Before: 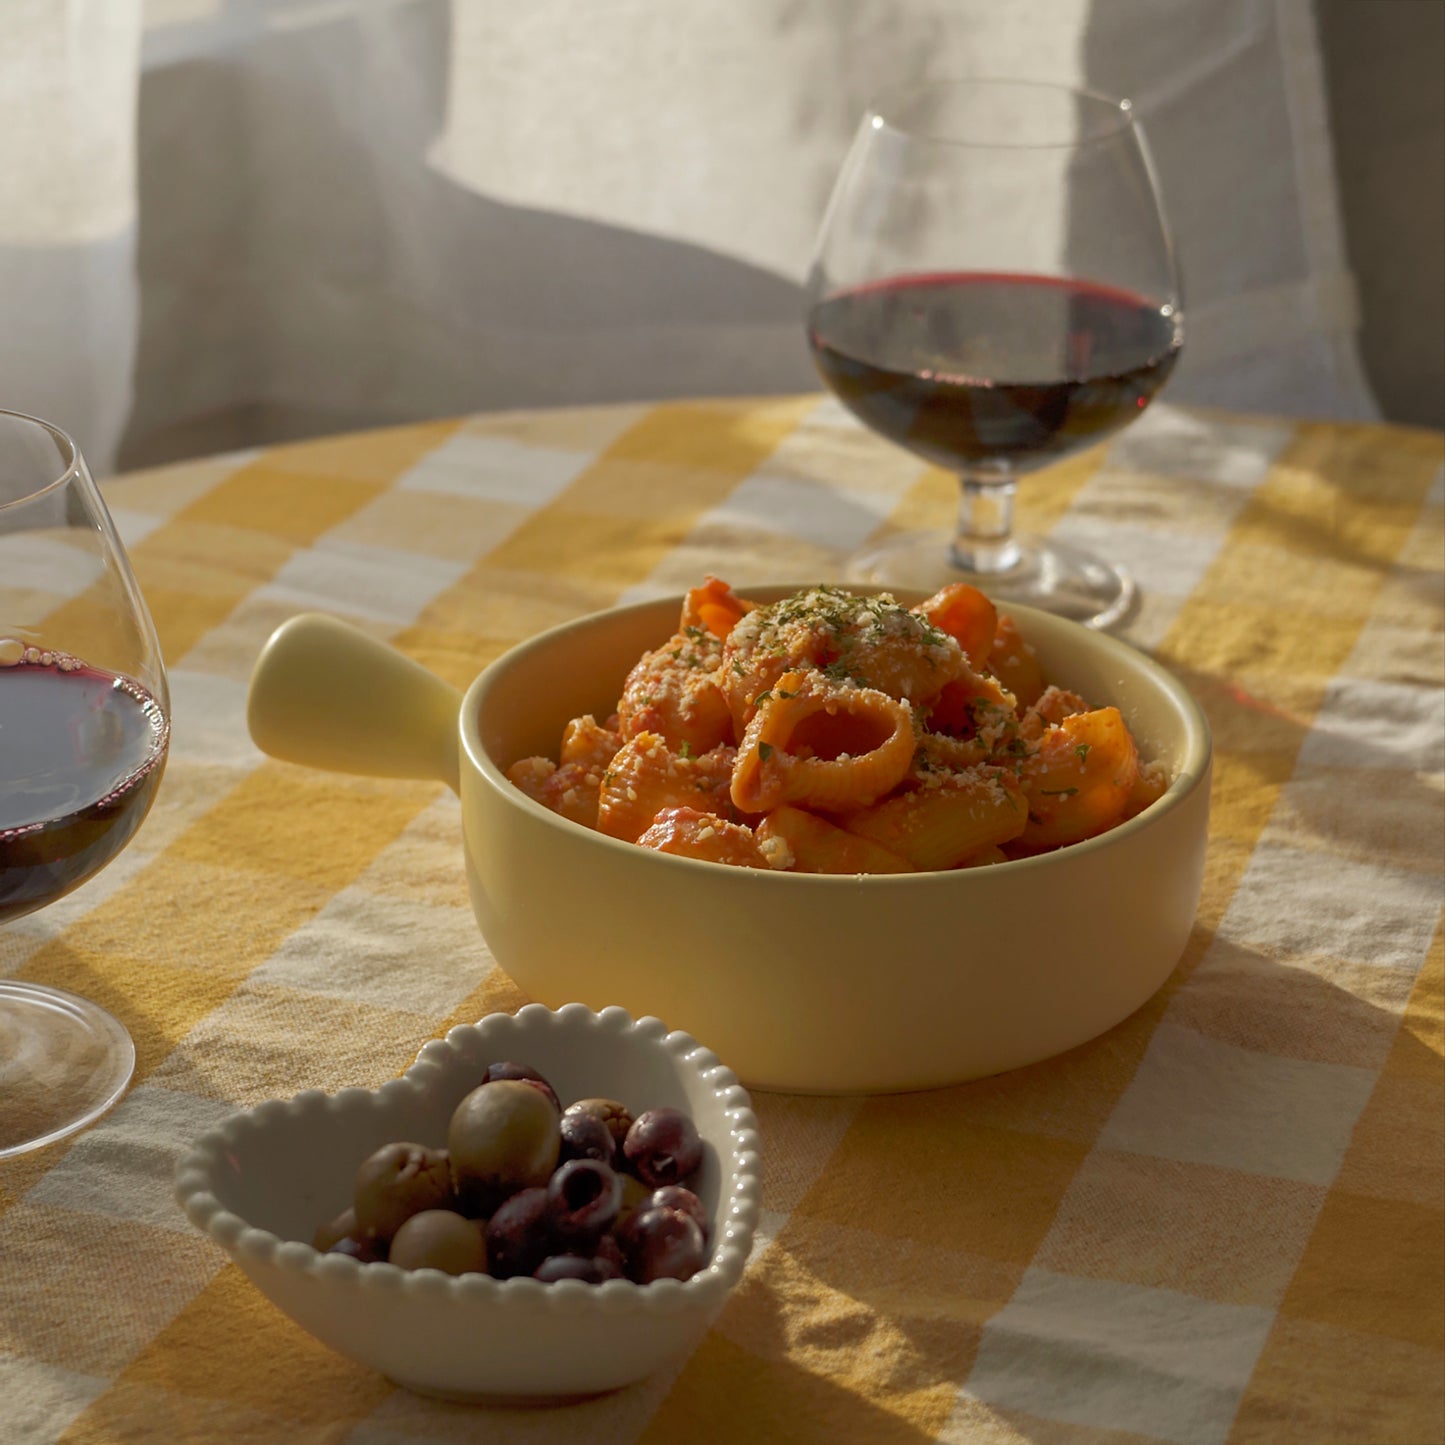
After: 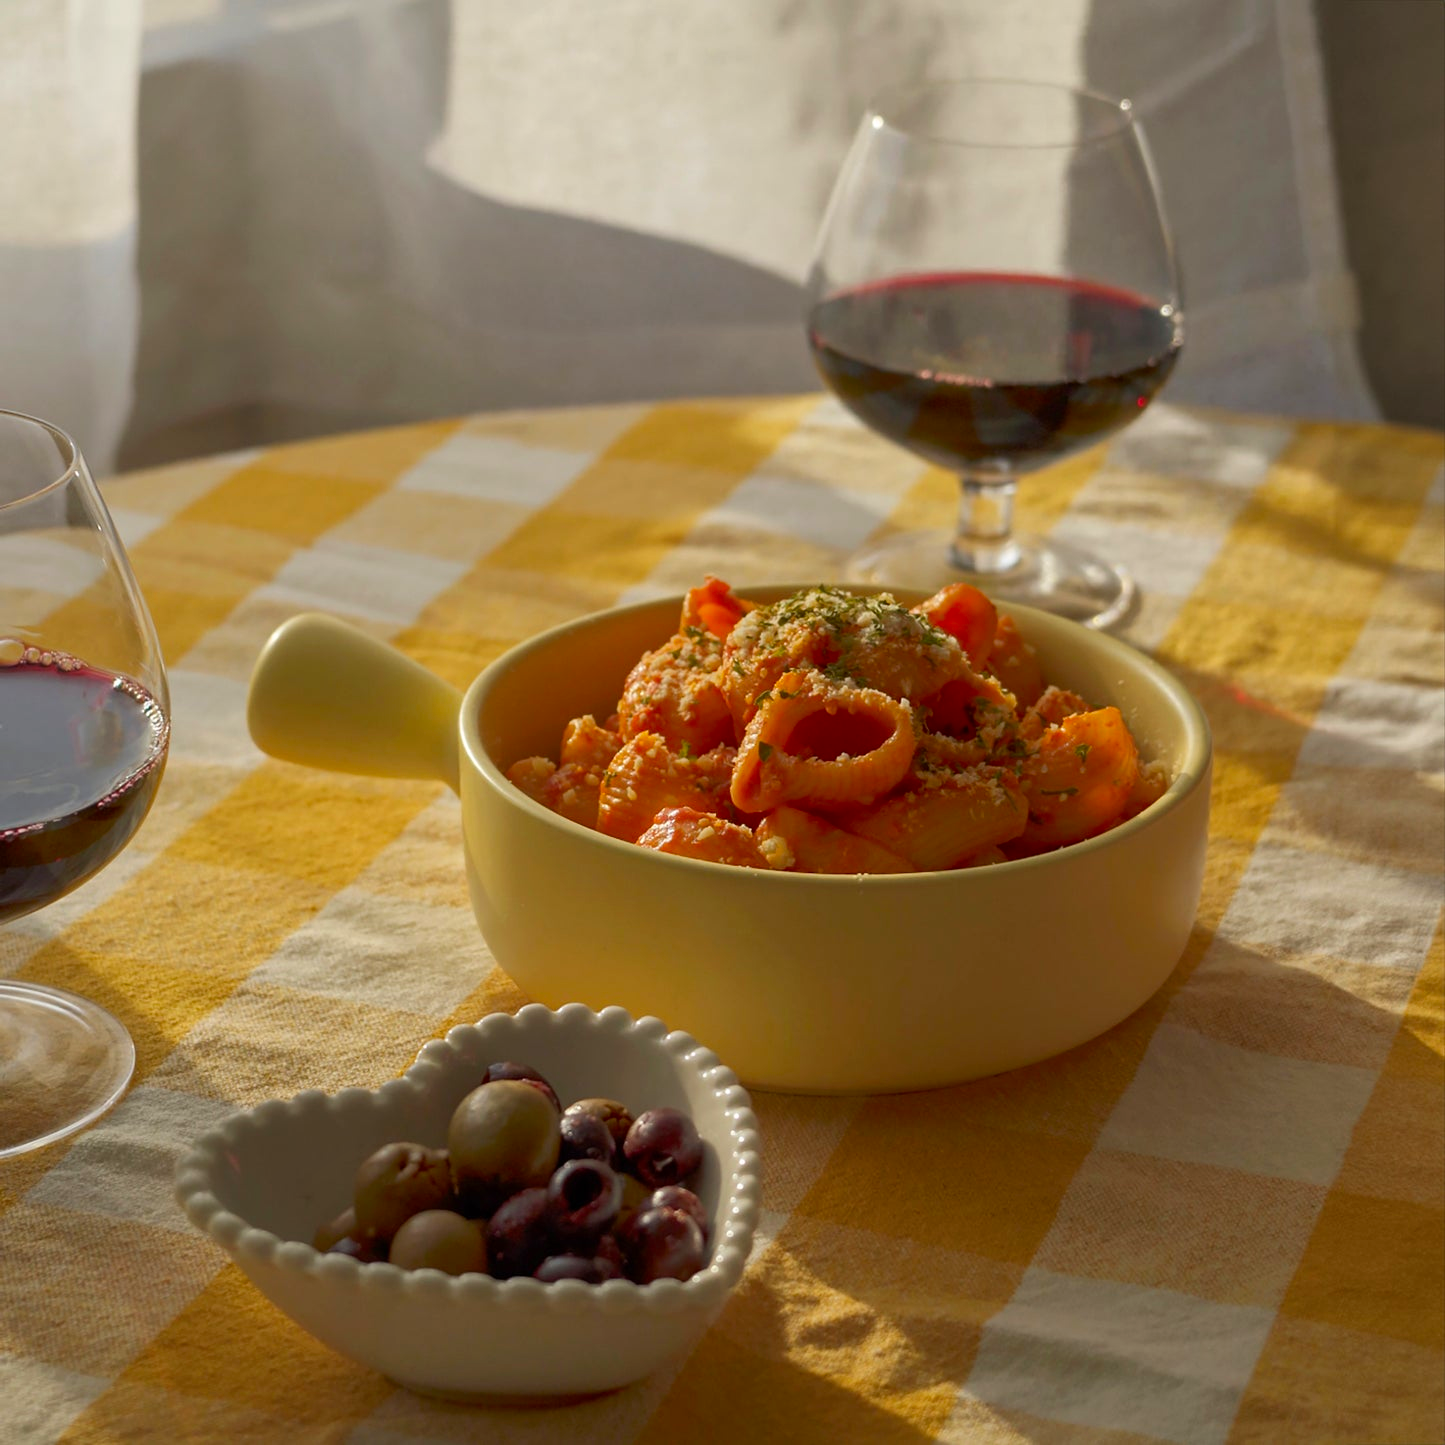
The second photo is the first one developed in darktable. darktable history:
shadows and highlights: shadows 29.61, highlights -30.47, low approximation 0.01, soften with gaussian
contrast brightness saturation: contrast 0.09, saturation 0.28
